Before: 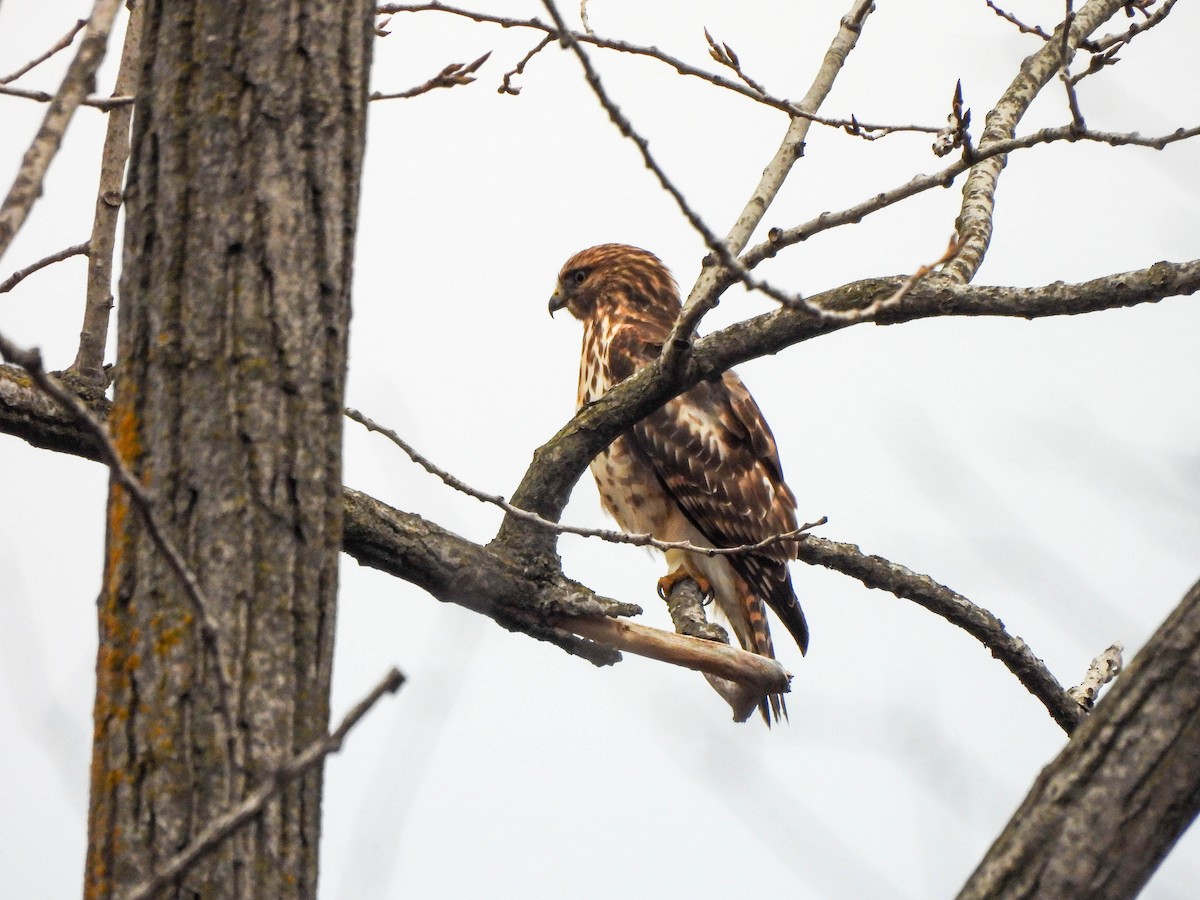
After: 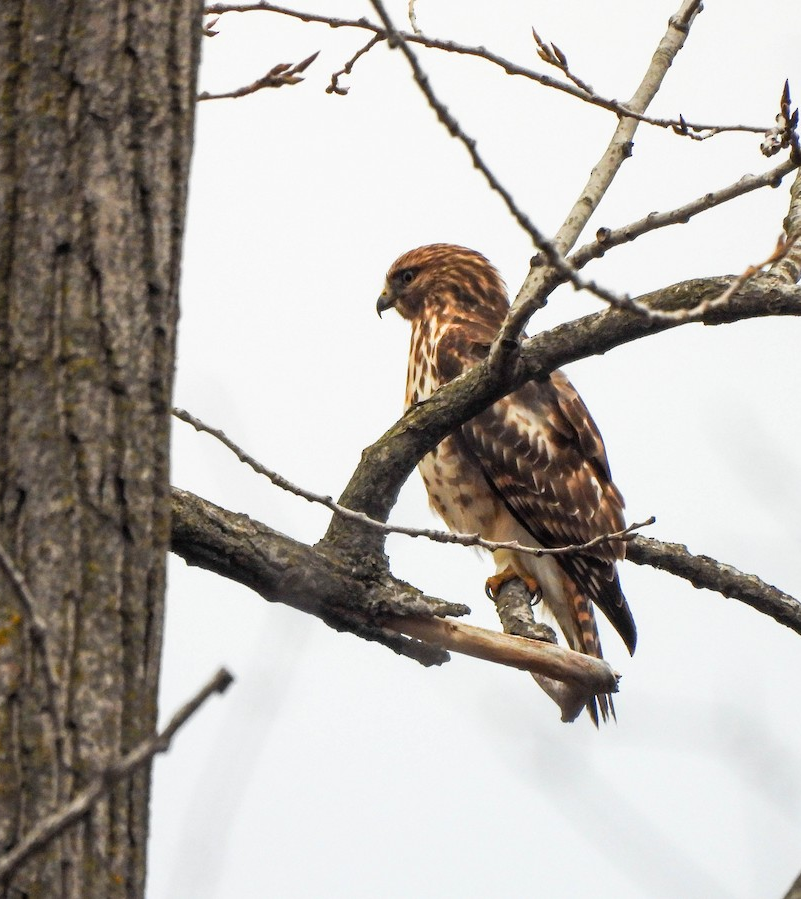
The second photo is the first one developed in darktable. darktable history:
crop and rotate: left 14.412%, right 18.757%
